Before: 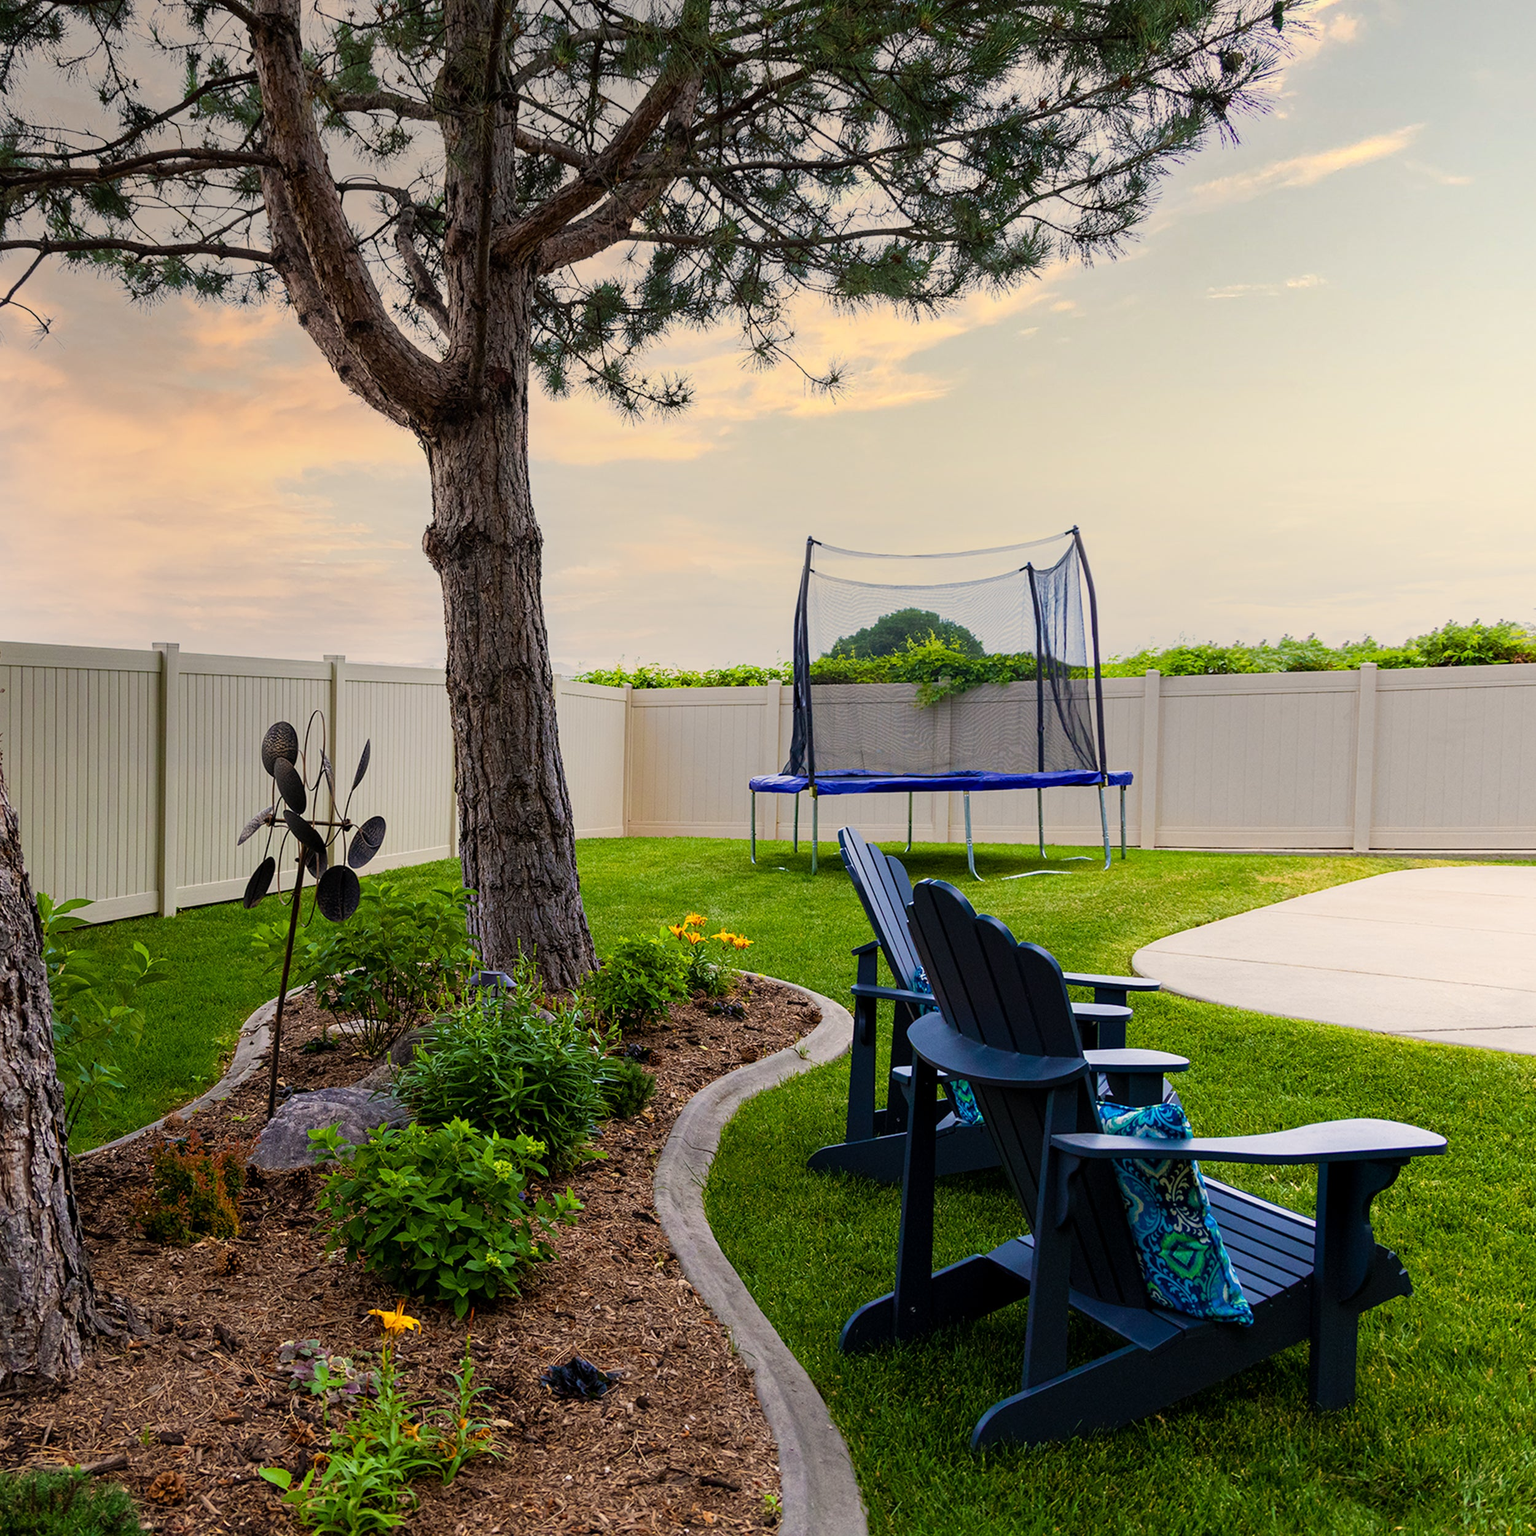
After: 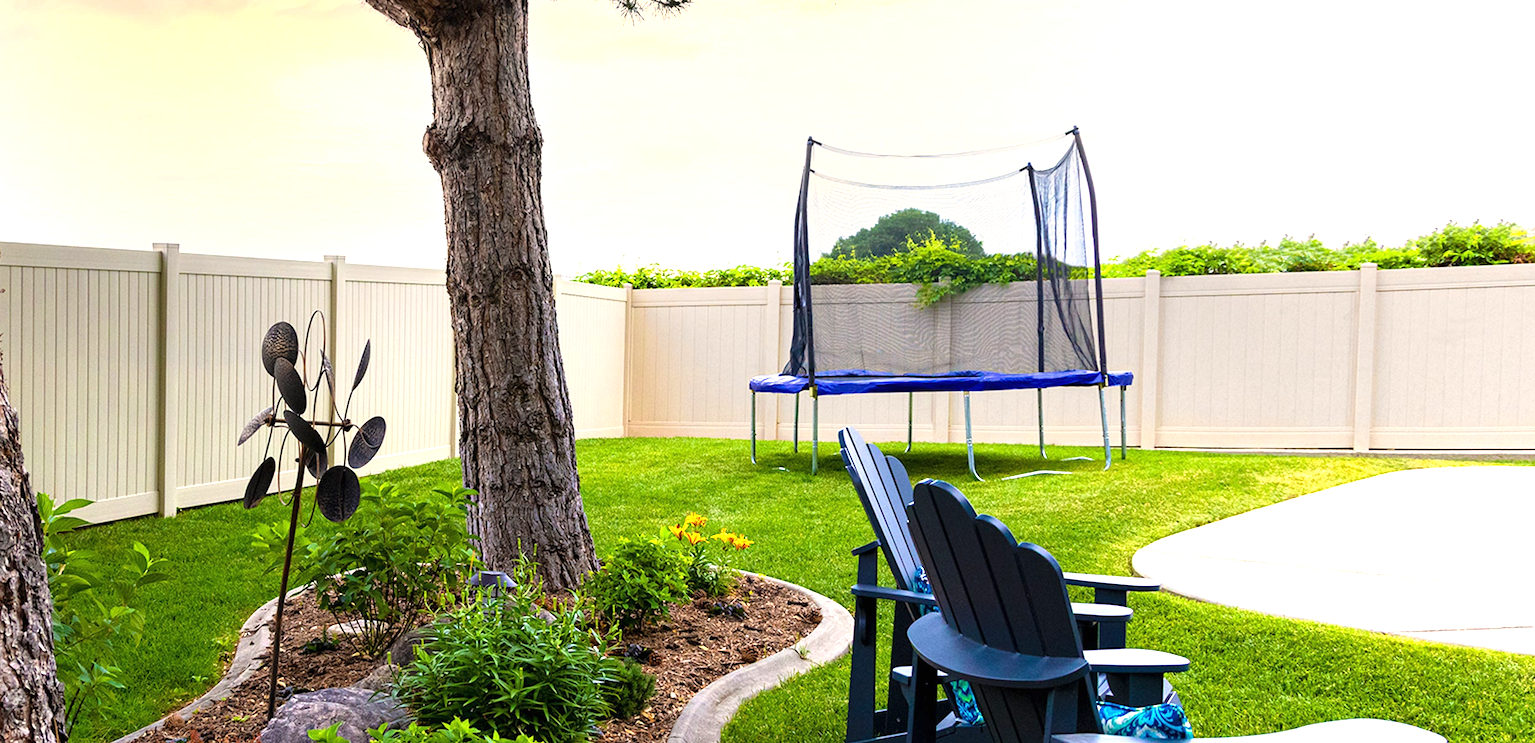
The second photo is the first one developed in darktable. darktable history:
crop and rotate: top 26.056%, bottom 25.543%
exposure: black level correction 0, exposure 1 EV, compensate exposure bias true, compensate highlight preservation false
